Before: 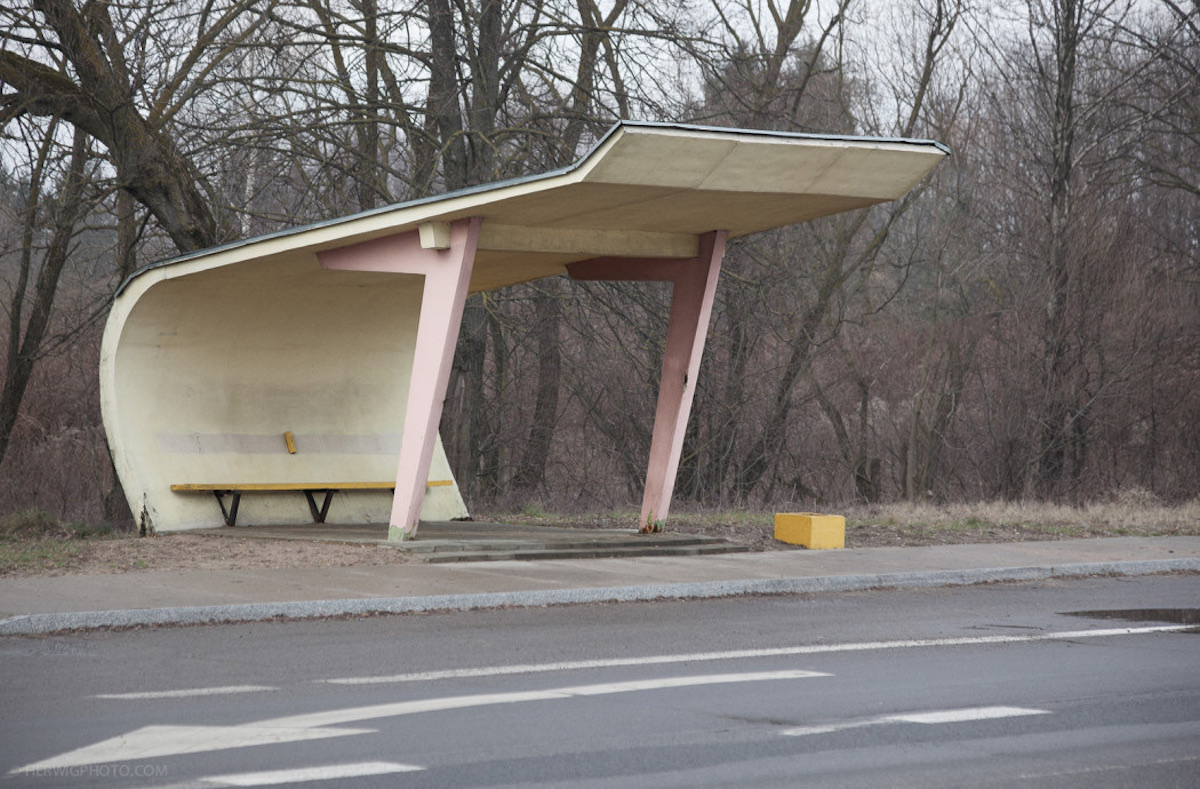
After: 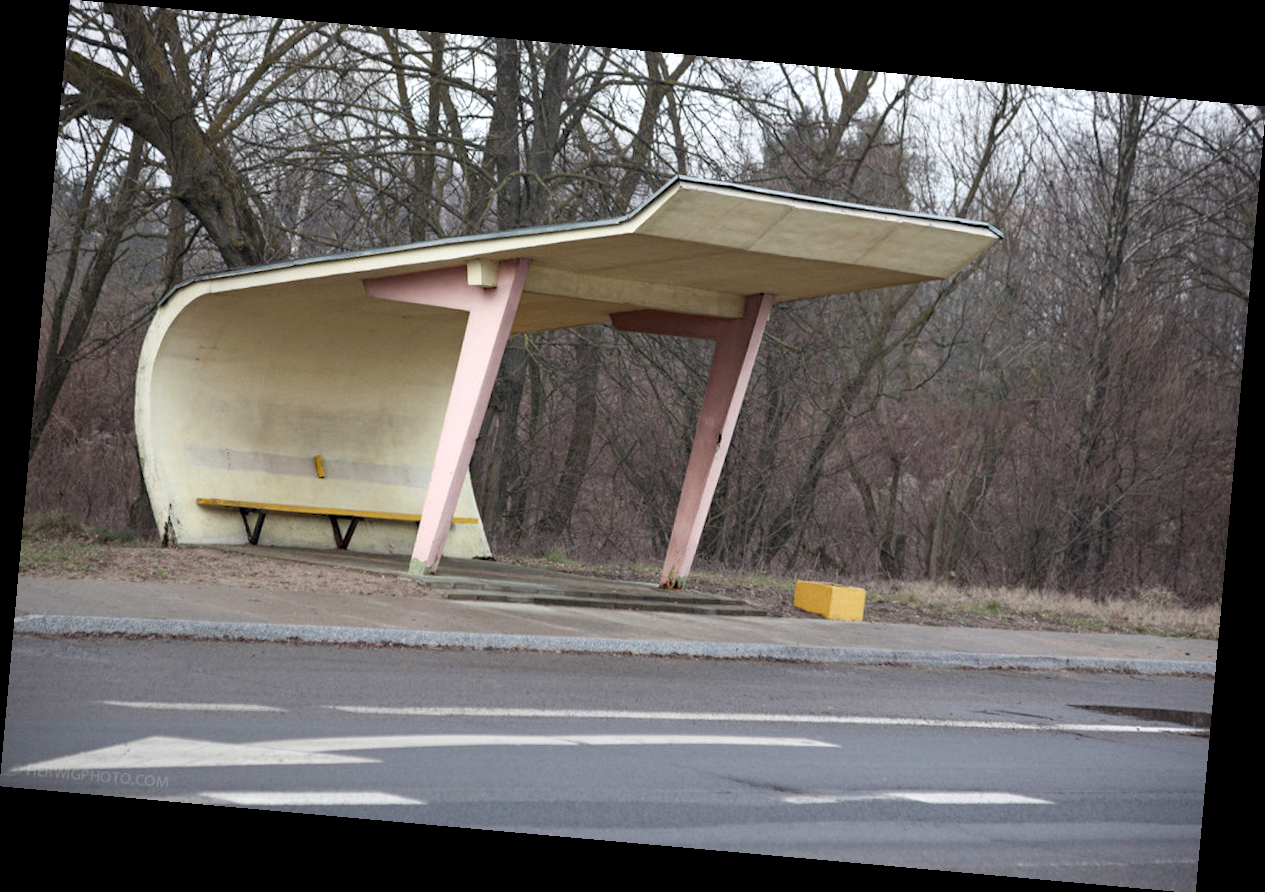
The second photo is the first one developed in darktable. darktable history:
rotate and perspective: rotation 5.12°, automatic cropping off
haze removal: strength 0.25, distance 0.25, compatibility mode true, adaptive false
shadows and highlights: shadows -12.5, white point adjustment 4, highlights 28.33
